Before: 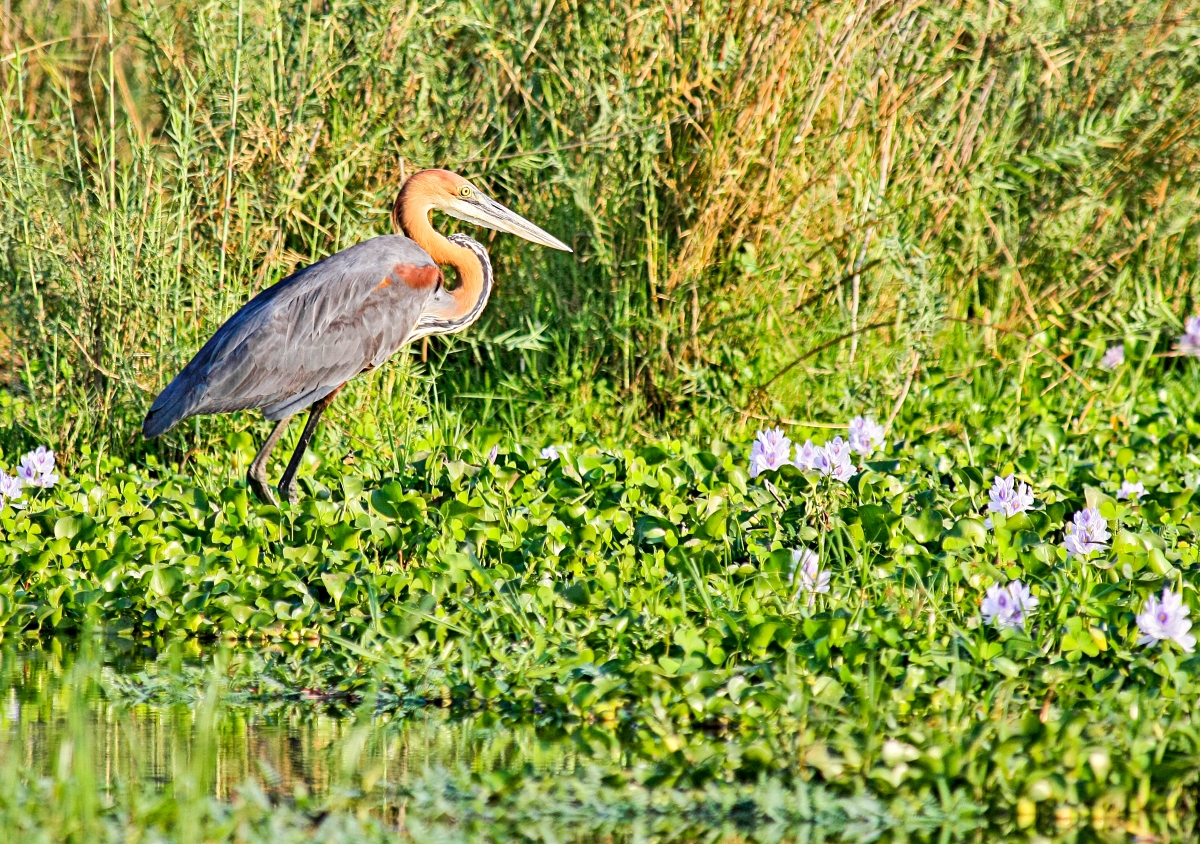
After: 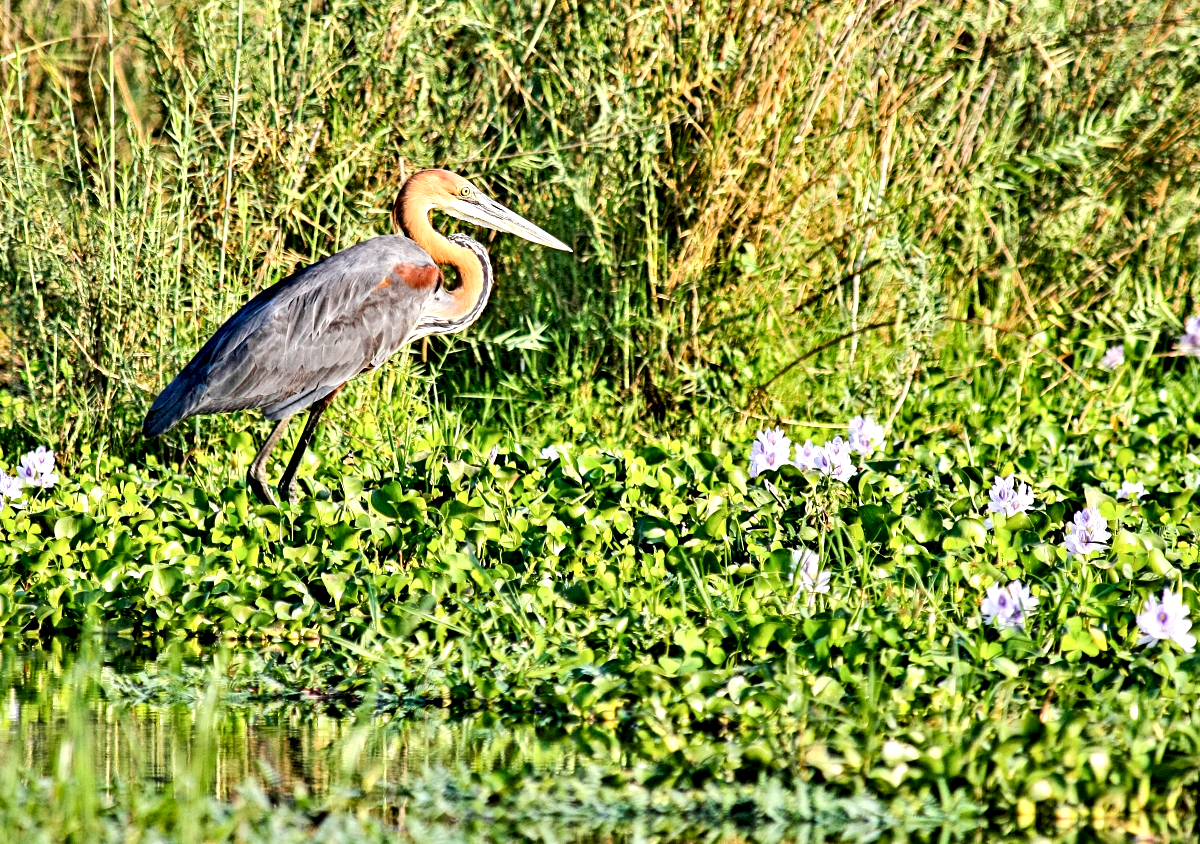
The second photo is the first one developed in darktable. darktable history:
contrast equalizer: octaves 7, y [[0.601, 0.6, 0.598, 0.598, 0.6, 0.601], [0.5 ×6], [0.5 ×6], [0 ×6], [0 ×6]]
